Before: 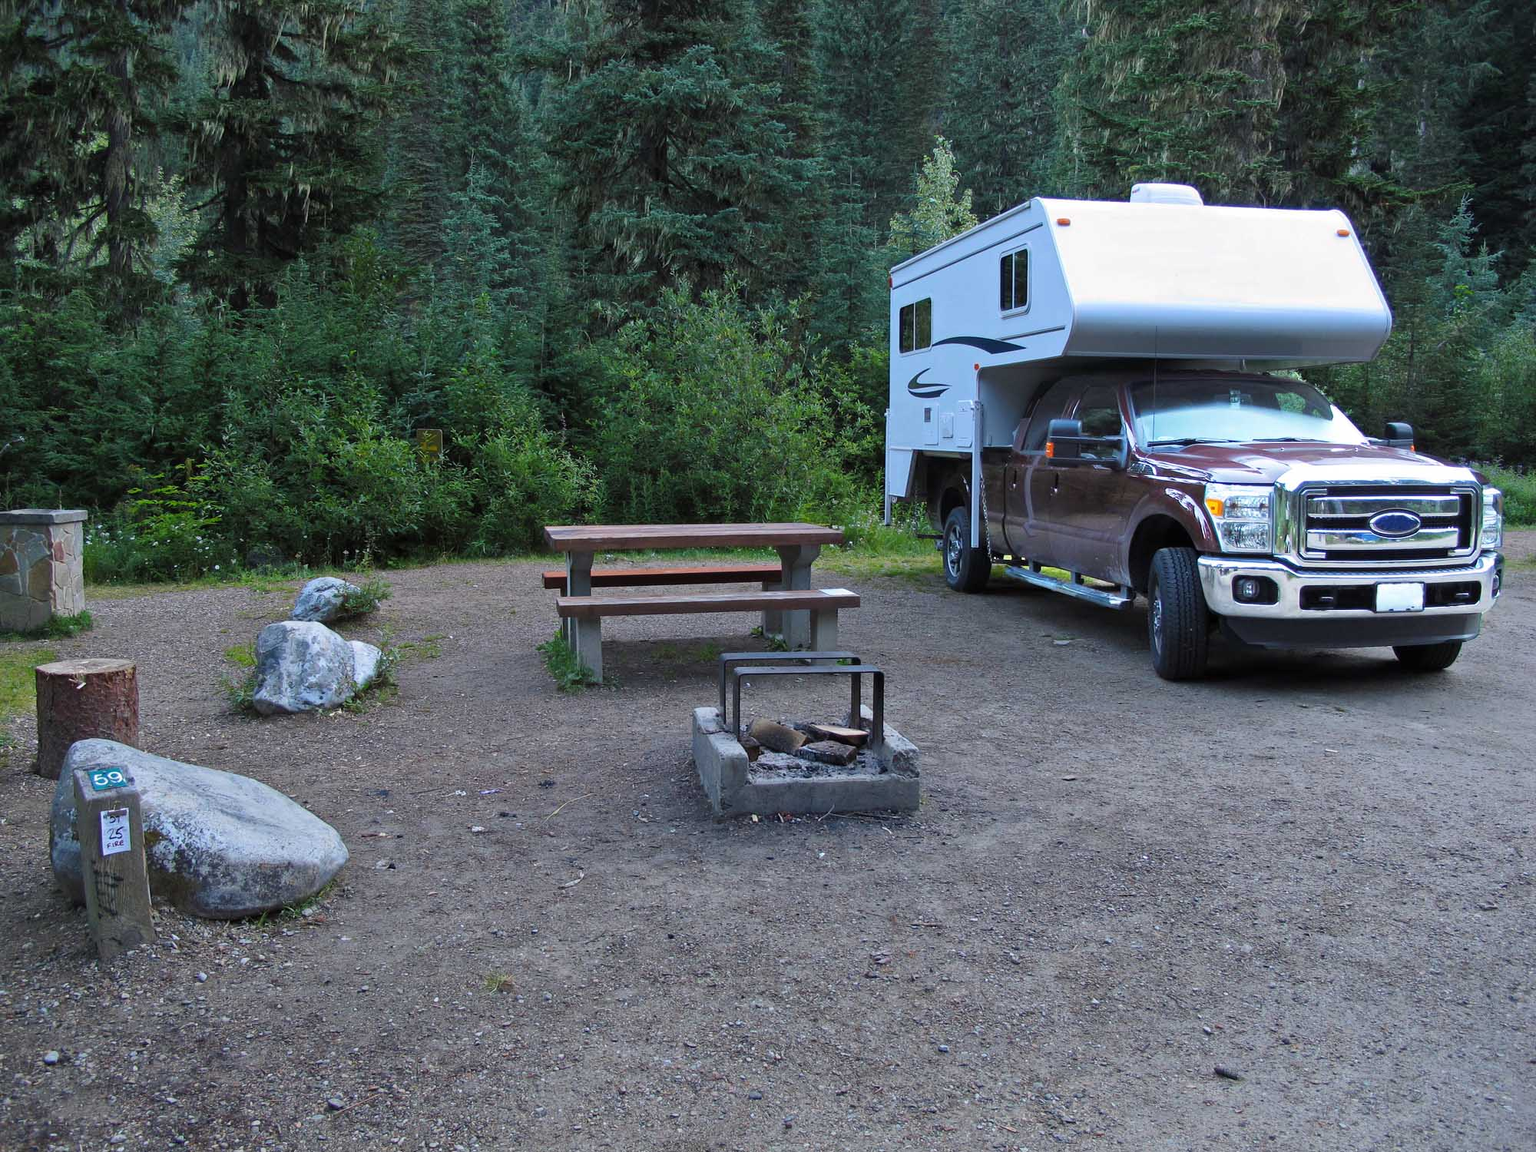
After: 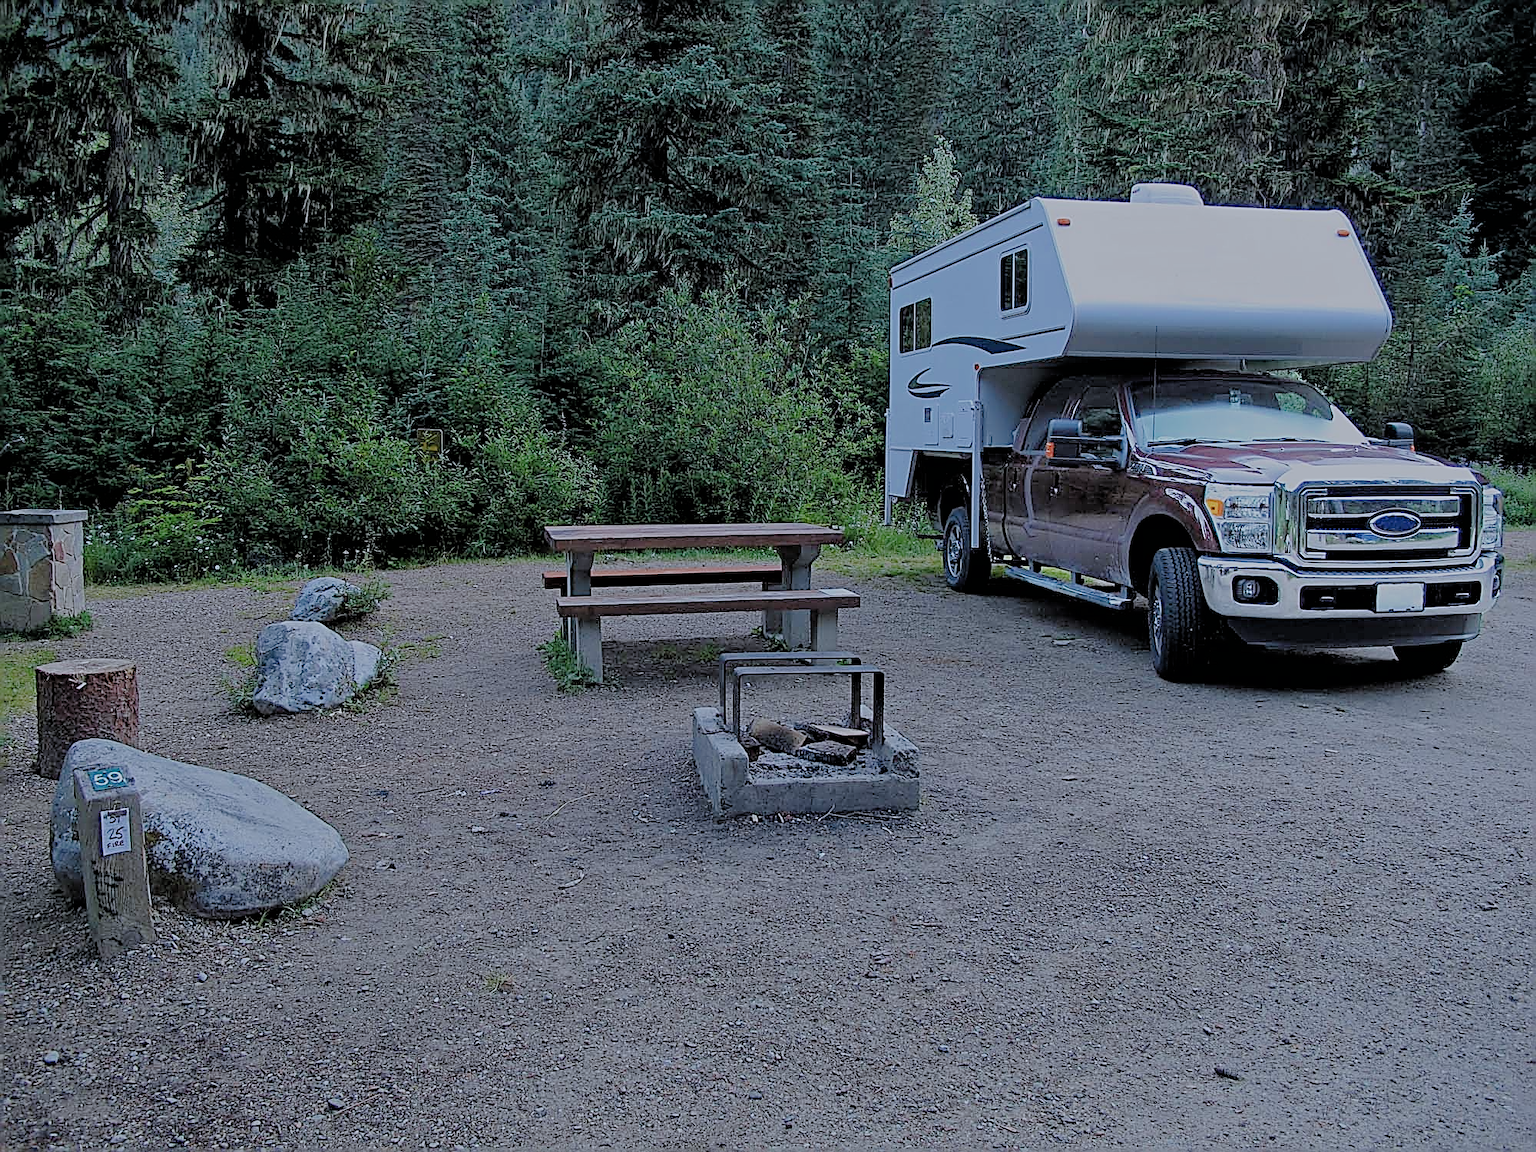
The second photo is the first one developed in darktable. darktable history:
color correction: highlights a* -0.772, highlights b* -8.92
filmic rgb: black relative exposure -4.42 EV, white relative exposure 6.58 EV, hardness 1.85, contrast 0.5
sharpen: amount 1.861
